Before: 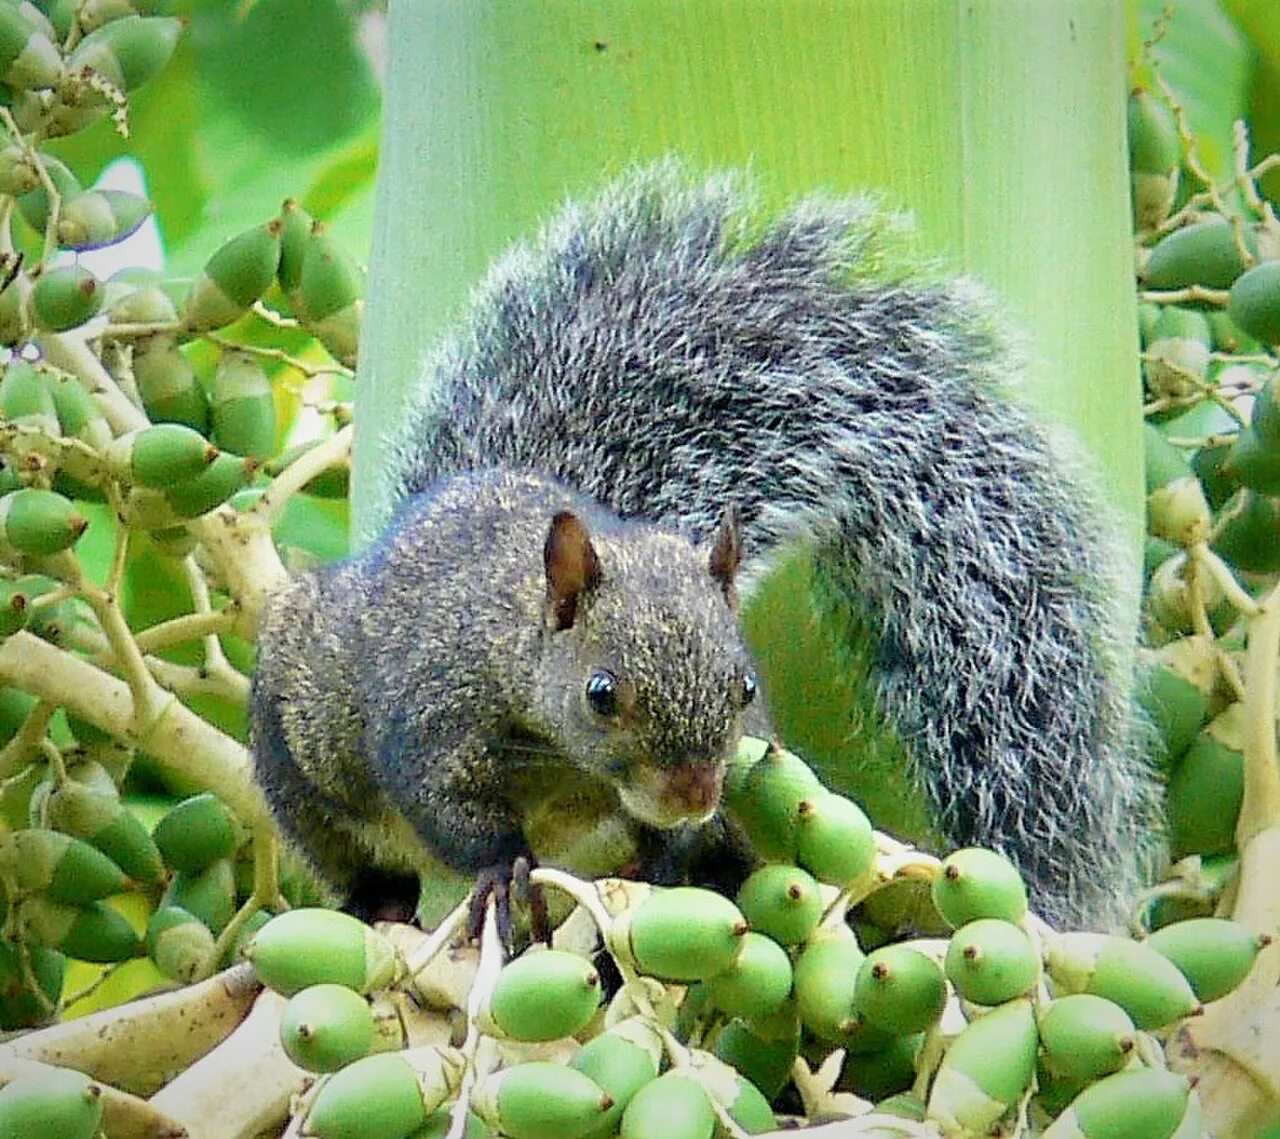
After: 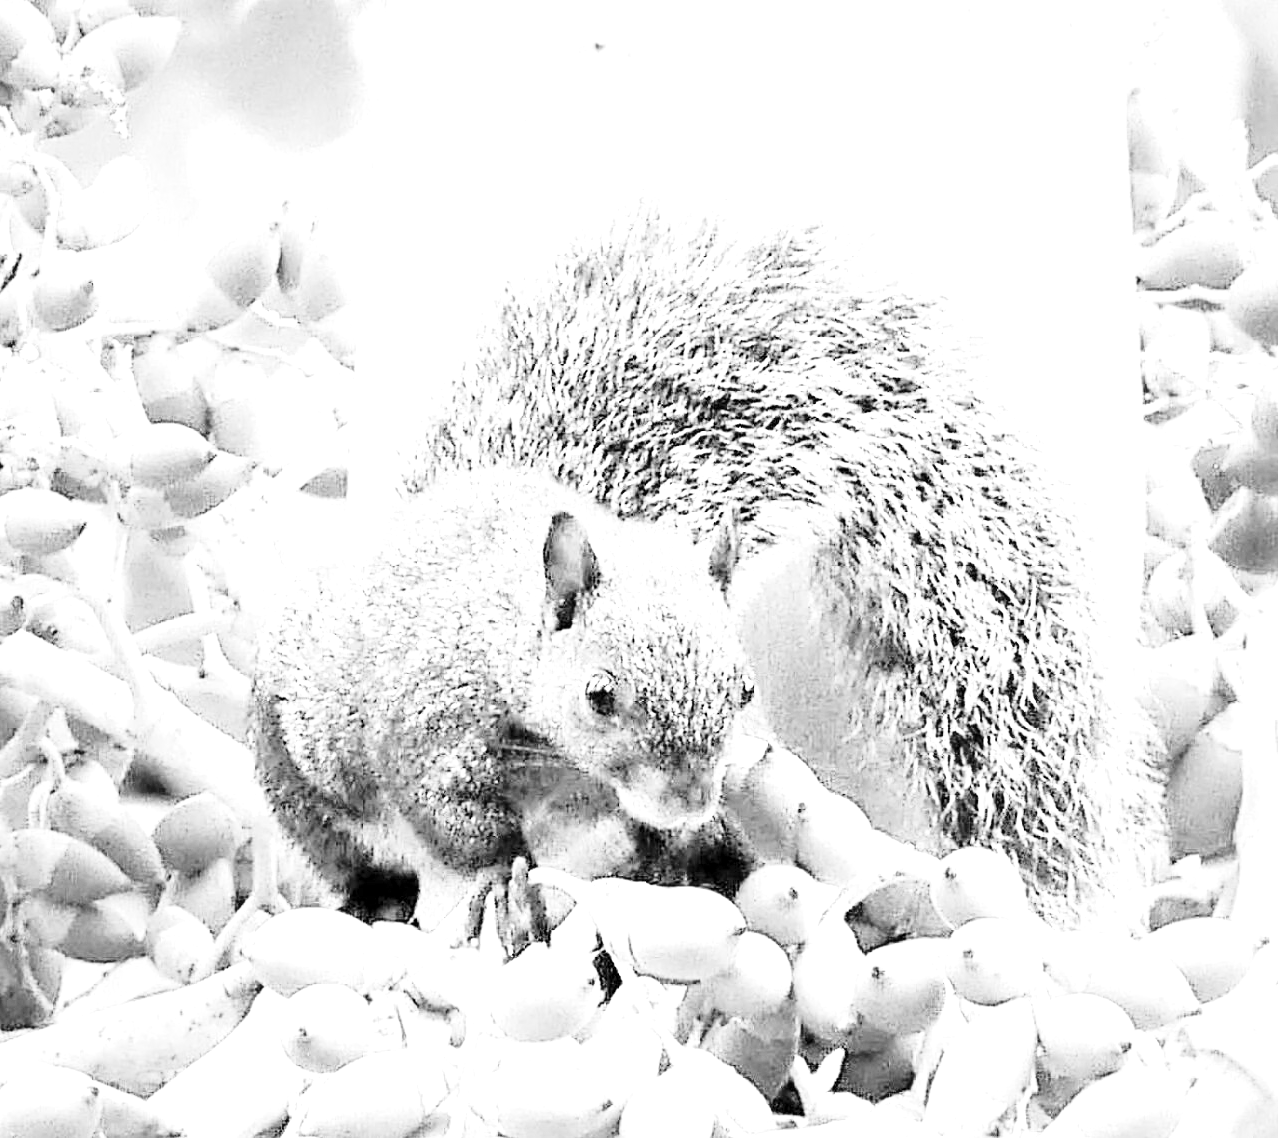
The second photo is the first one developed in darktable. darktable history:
exposure: black level correction 0.001, exposure 1.735 EV, compensate highlight preservation false
base curve: curves: ch0 [(0, 0) (0.028, 0.03) (0.121, 0.232) (0.46, 0.748) (0.859, 0.968) (1, 1)], preserve colors none
crop and rotate: left 0.126%
monochrome: a 2.21, b -1.33, size 2.2
